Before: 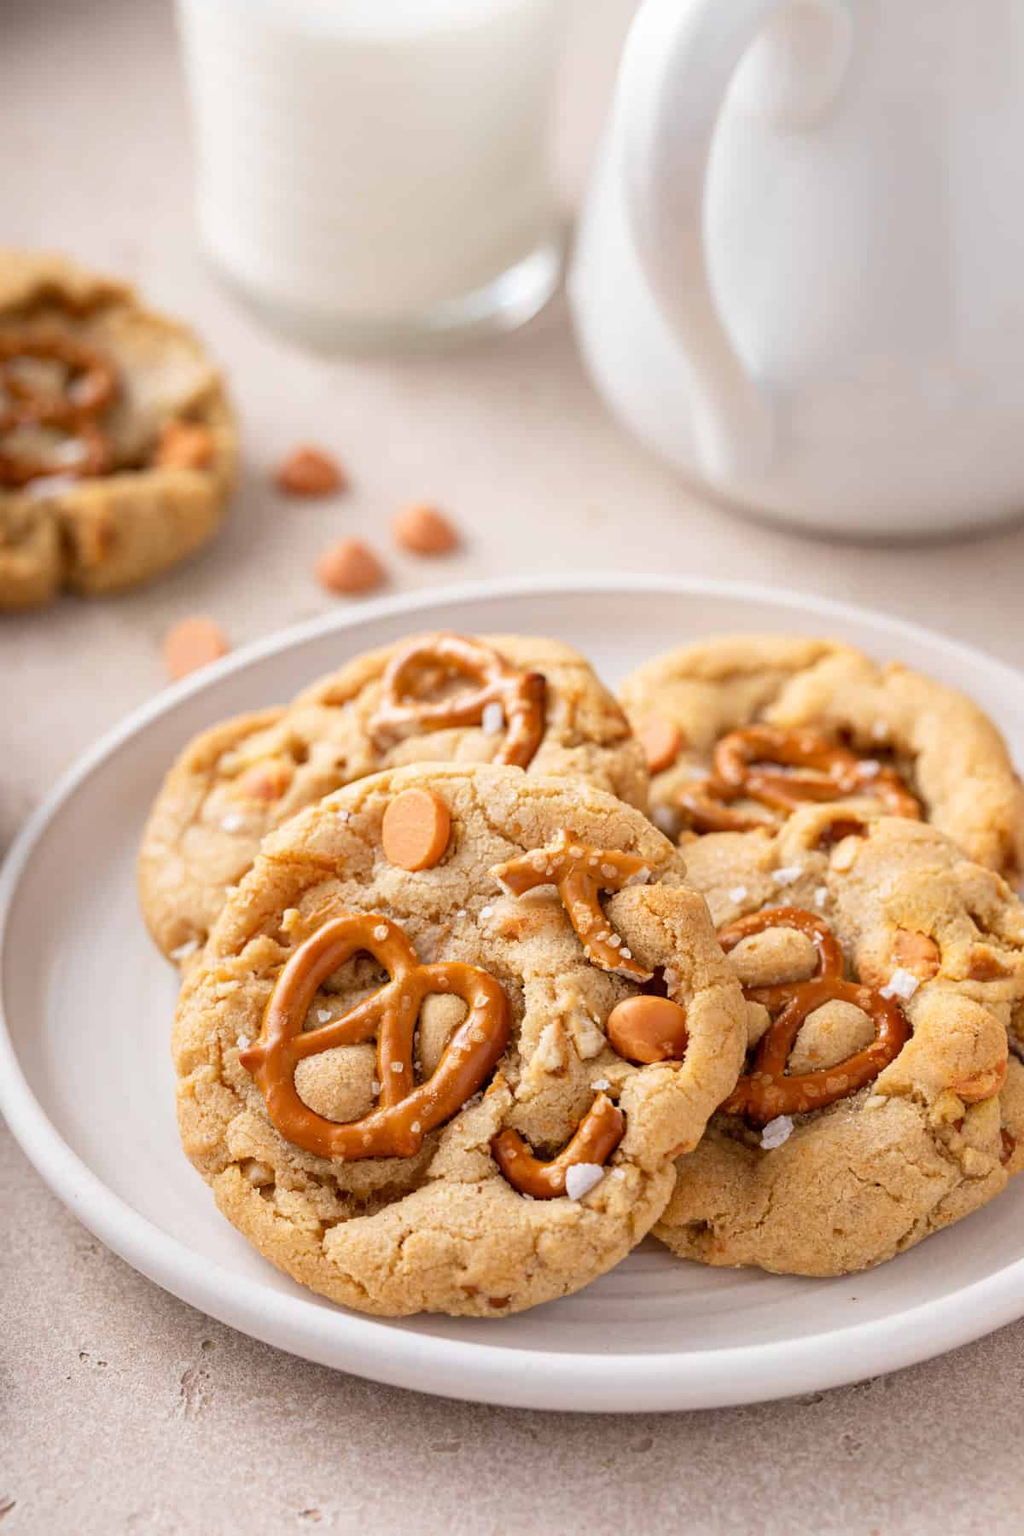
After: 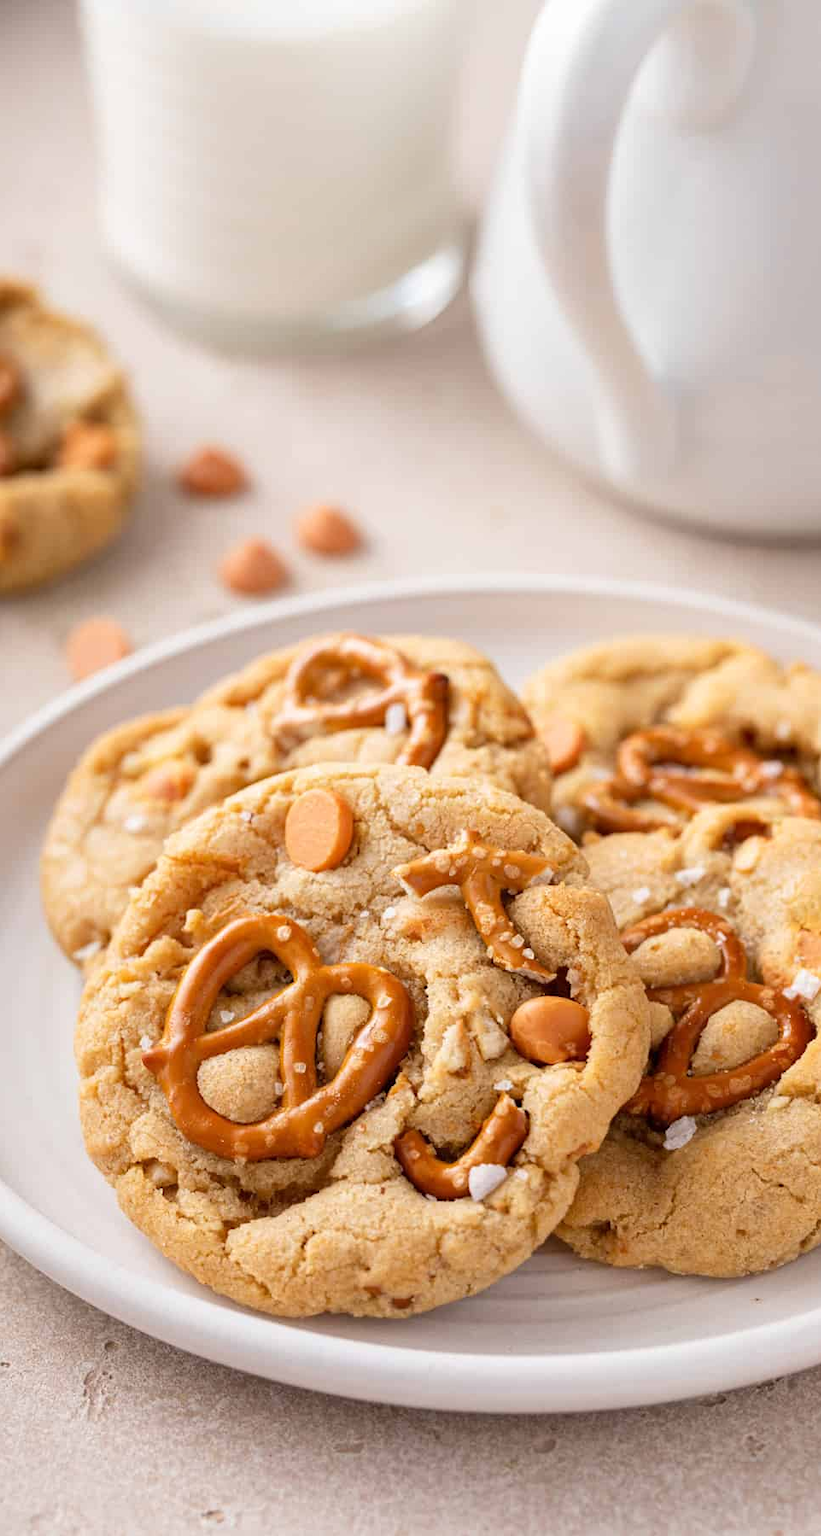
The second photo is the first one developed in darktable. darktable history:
crop and rotate: left 9.507%, right 10.286%
tone equalizer: on, module defaults
